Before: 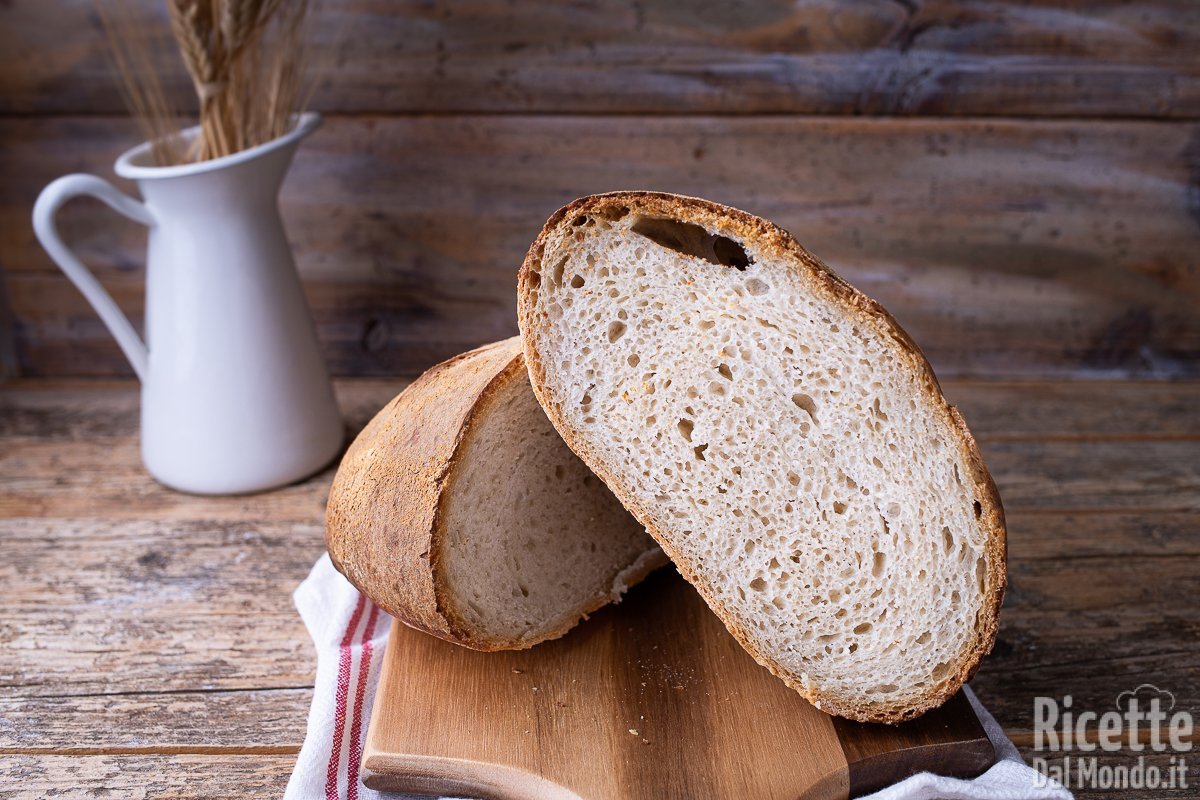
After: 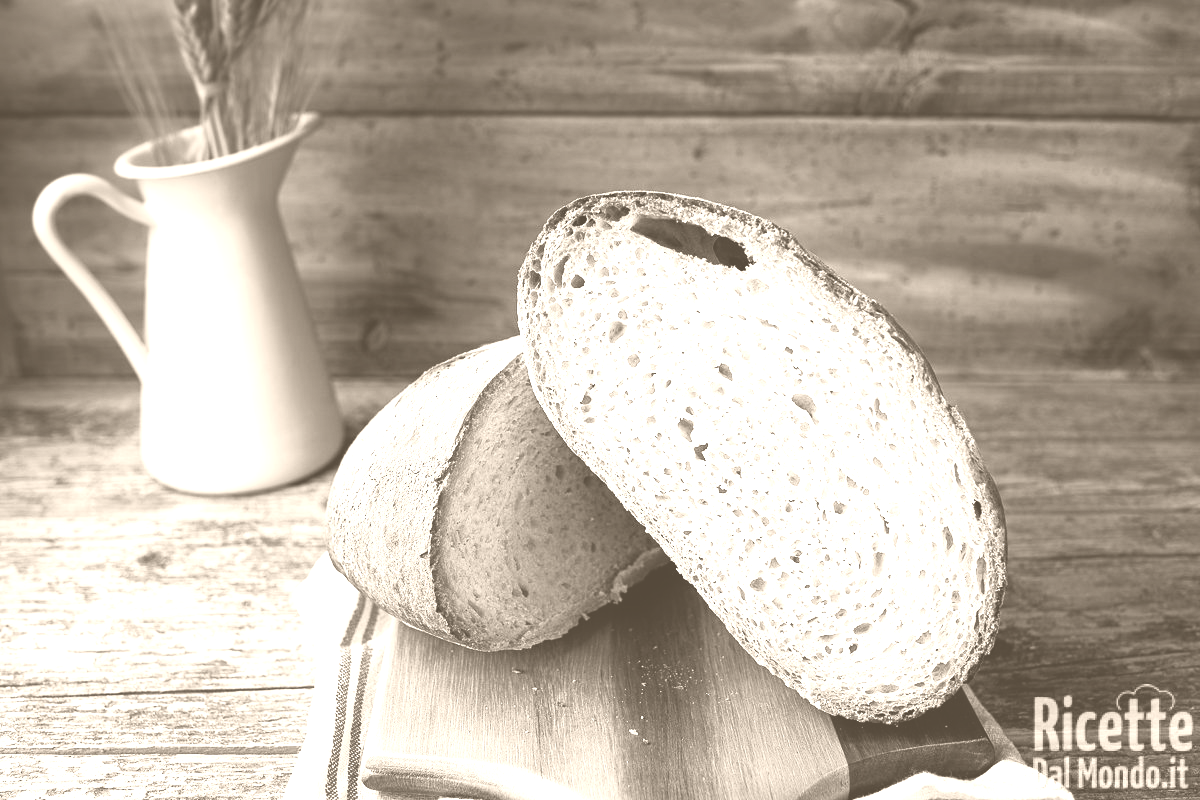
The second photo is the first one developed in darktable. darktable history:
colorize: hue 34.49°, saturation 35.33%, source mix 100%, version 1
tone curve: curves: ch0 [(0, 0.02) (0.063, 0.058) (0.262, 0.243) (0.447, 0.468) (0.544, 0.596) (0.805, 0.823) (1, 0.952)]; ch1 [(0, 0) (0.339, 0.31) (0.417, 0.401) (0.452, 0.455) (0.482, 0.483) (0.502, 0.499) (0.517, 0.506) (0.55, 0.542) (0.588, 0.604) (0.729, 0.782) (1, 1)]; ch2 [(0, 0) (0.346, 0.34) (0.431, 0.45) (0.485, 0.487) (0.5, 0.496) (0.527, 0.526) (0.56, 0.574) (0.613, 0.642) (0.679, 0.703) (1, 1)], color space Lab, independent channels, preserve colors none
color balance rgb: linear chroma grading › global chroma 15%, perceptual saturation grading › global saturation 30%
contrast brightness saturation: contrast -0.02, brightness -0.01, saturation 0.03
